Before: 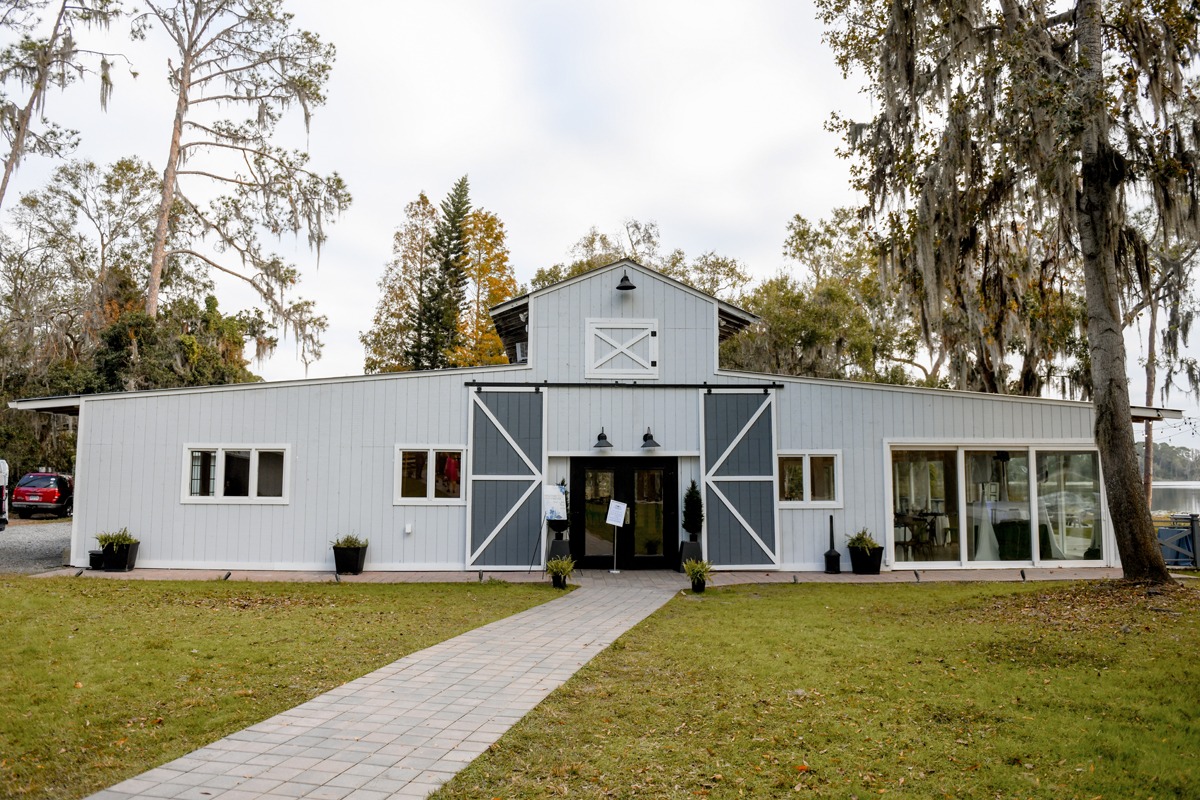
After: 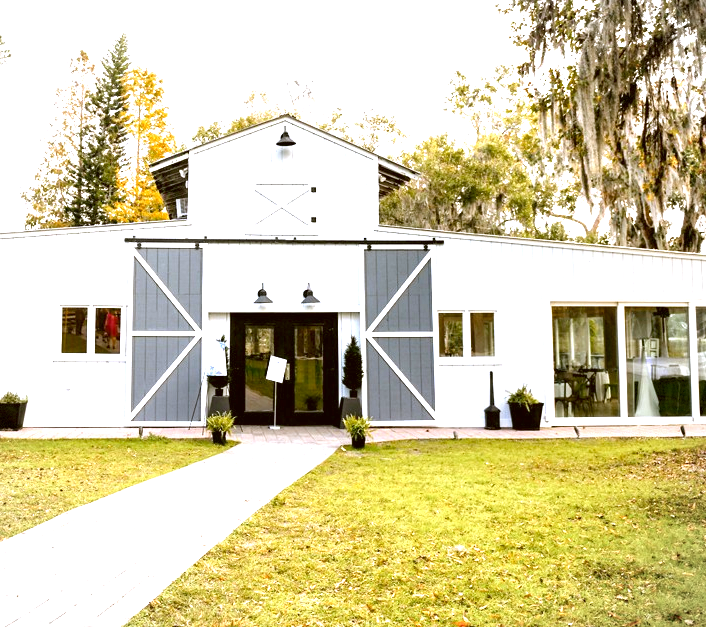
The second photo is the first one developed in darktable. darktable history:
exposure: black level correction 0, exposure 1.894 EV, compensate highlight preservation false
color correction: highlights a* -1.61, highlights b* 10.47, shadows a* 0.298, shadows b* 19.61
crop and rotate: left 28.366%, top 18.062%, right 12.753%, bottom 3.553%
color calibration: illuminant as shot in camera, x 0.363, y 0.385, temperature 4535.35 K
vignetting: fall-off radius 60.87%, brightness -0.181, saturation -0.297, dithering 8-bit output
